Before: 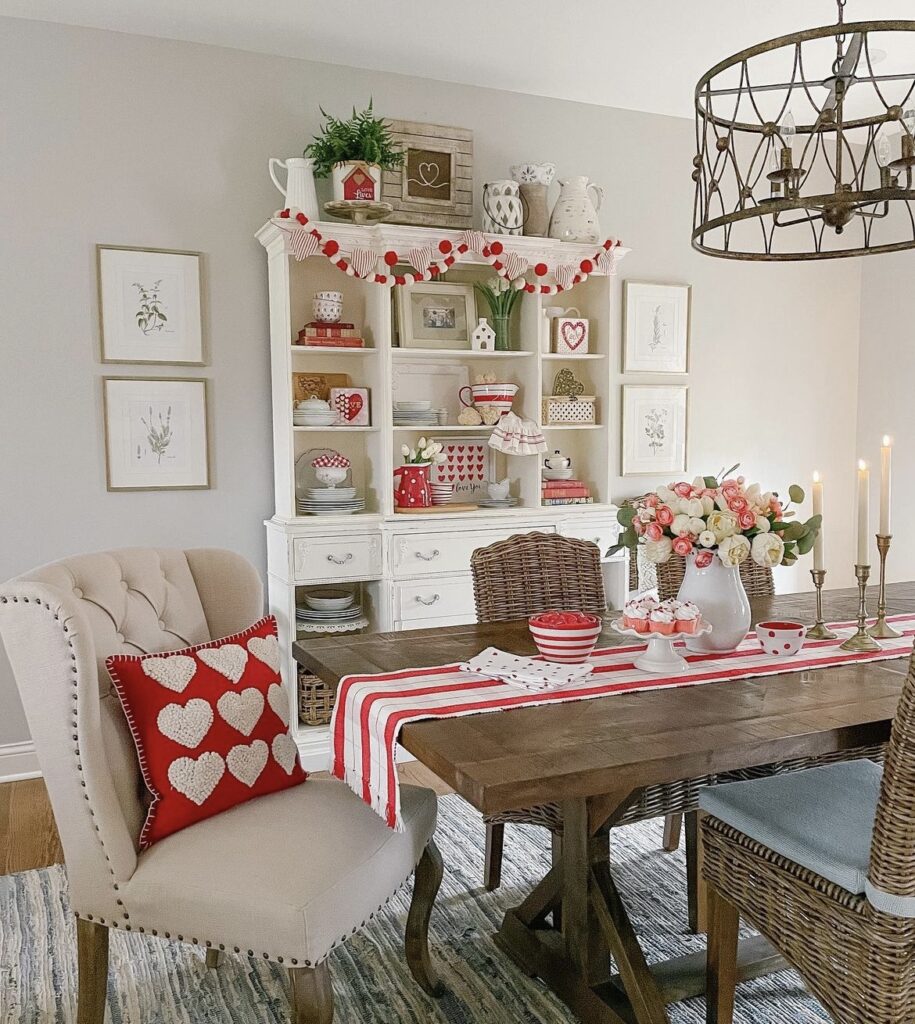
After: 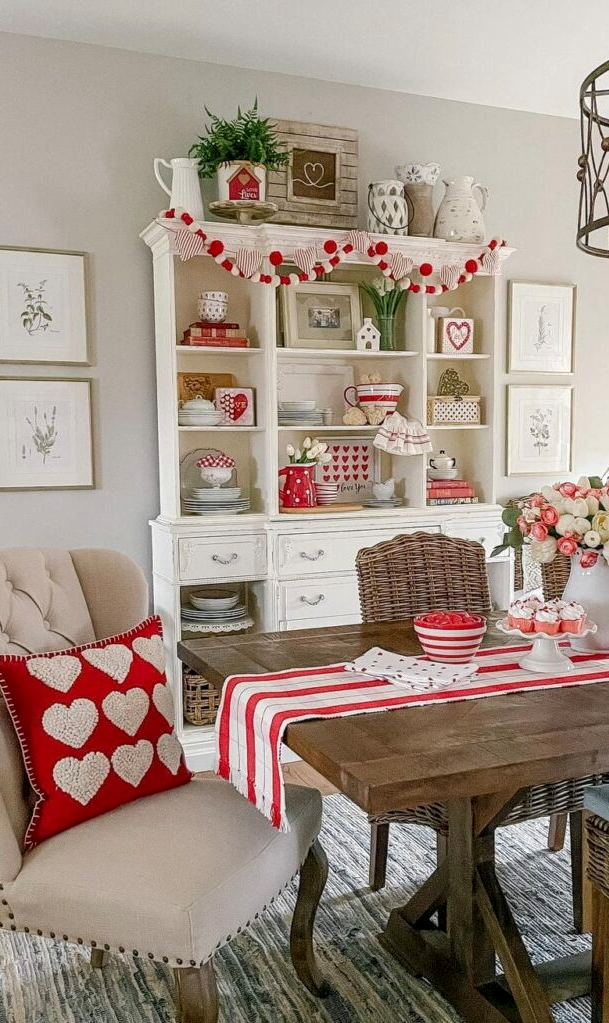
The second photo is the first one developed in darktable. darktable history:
crop and rotate: left 12.648%, right 20.685%
local contrast: on, module defaults
